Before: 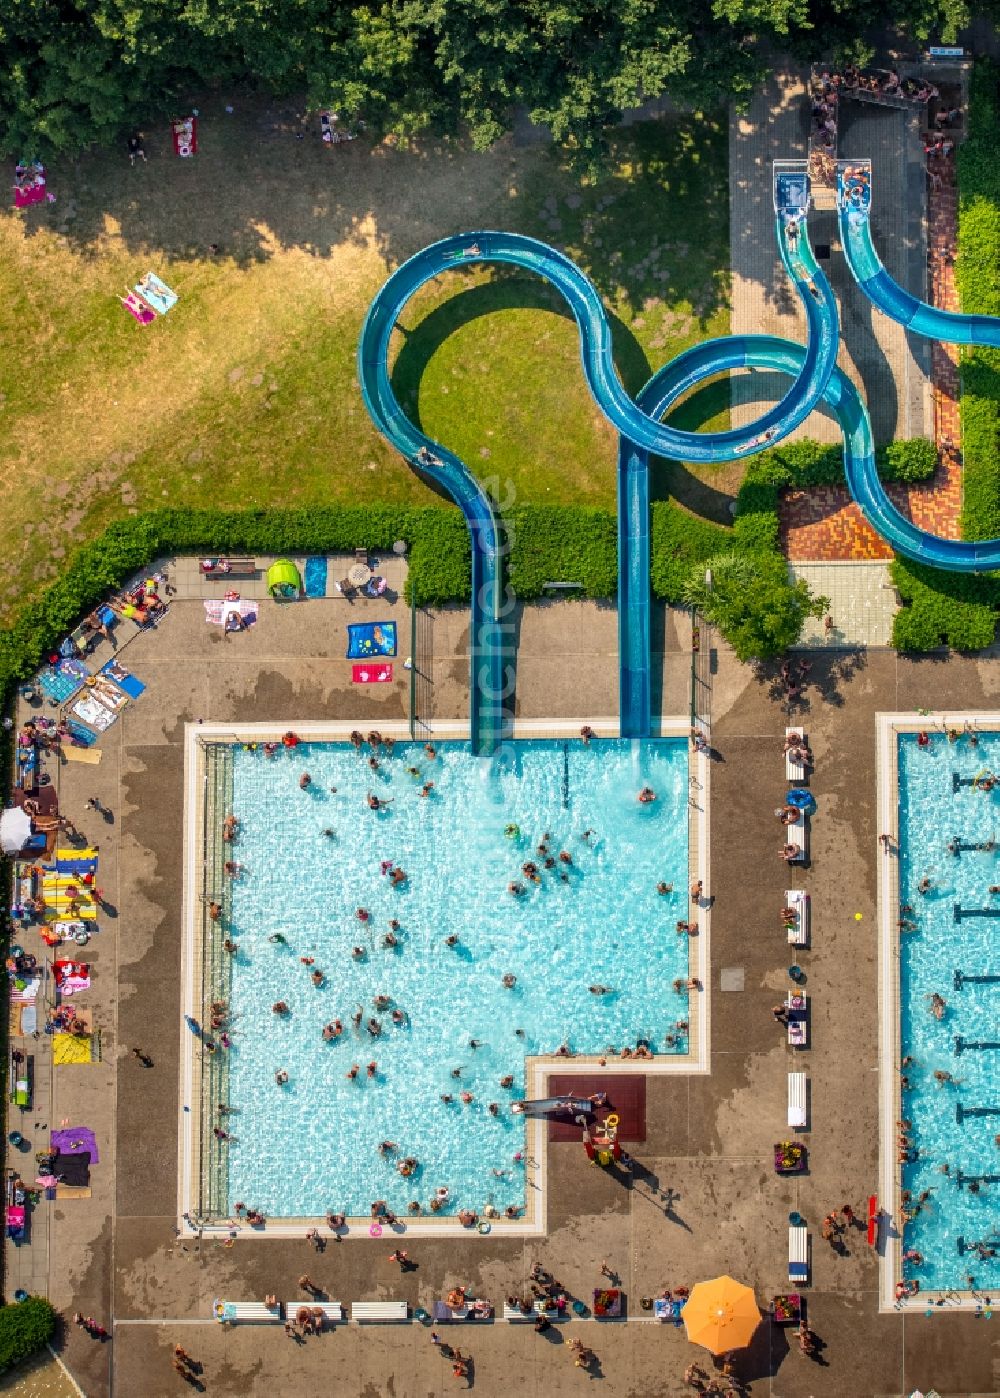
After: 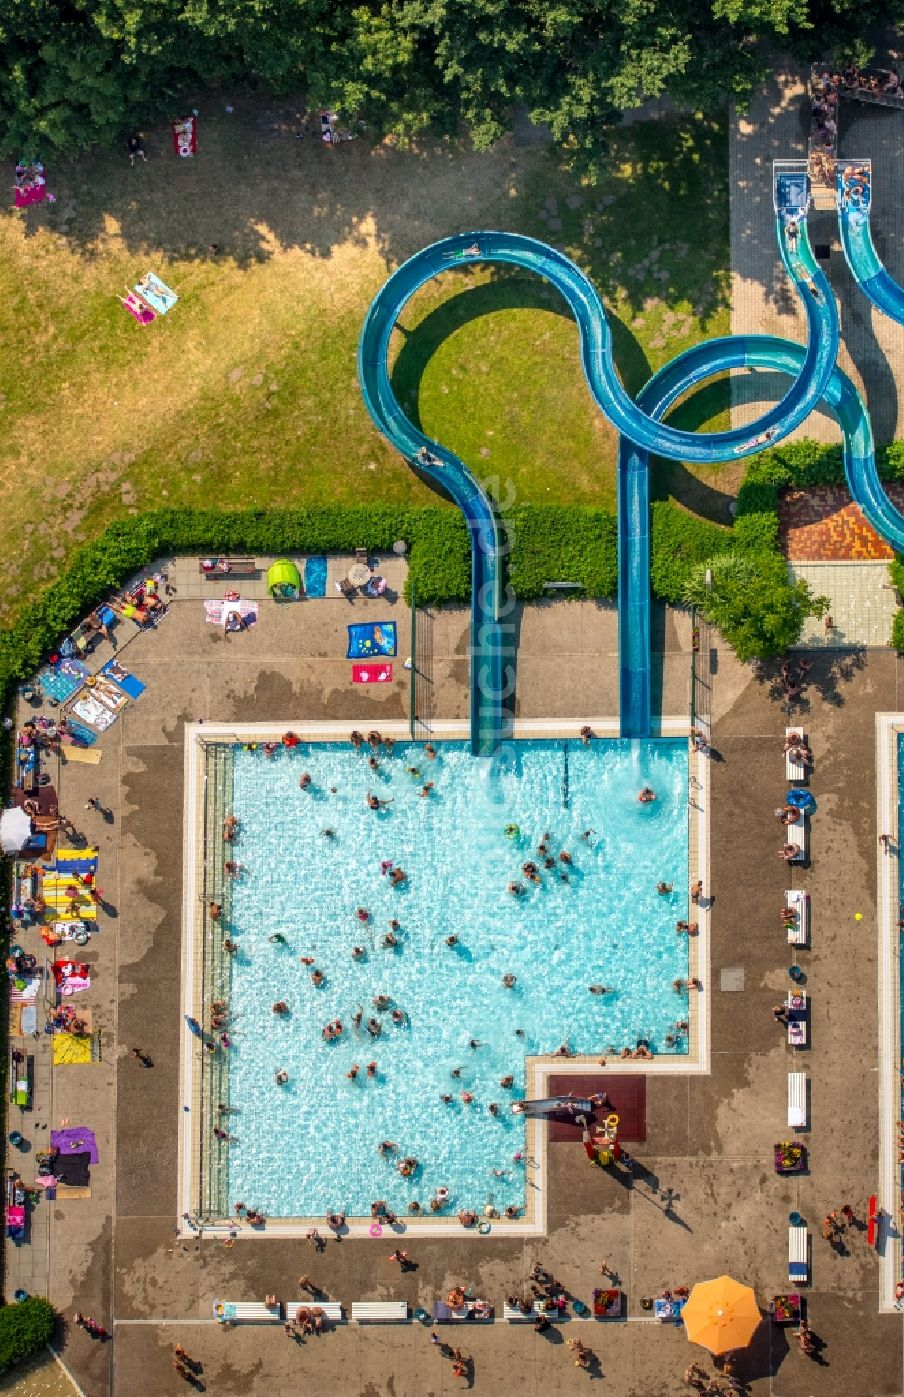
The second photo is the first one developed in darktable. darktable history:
crop: right 9.503%, bottom 0.021%
